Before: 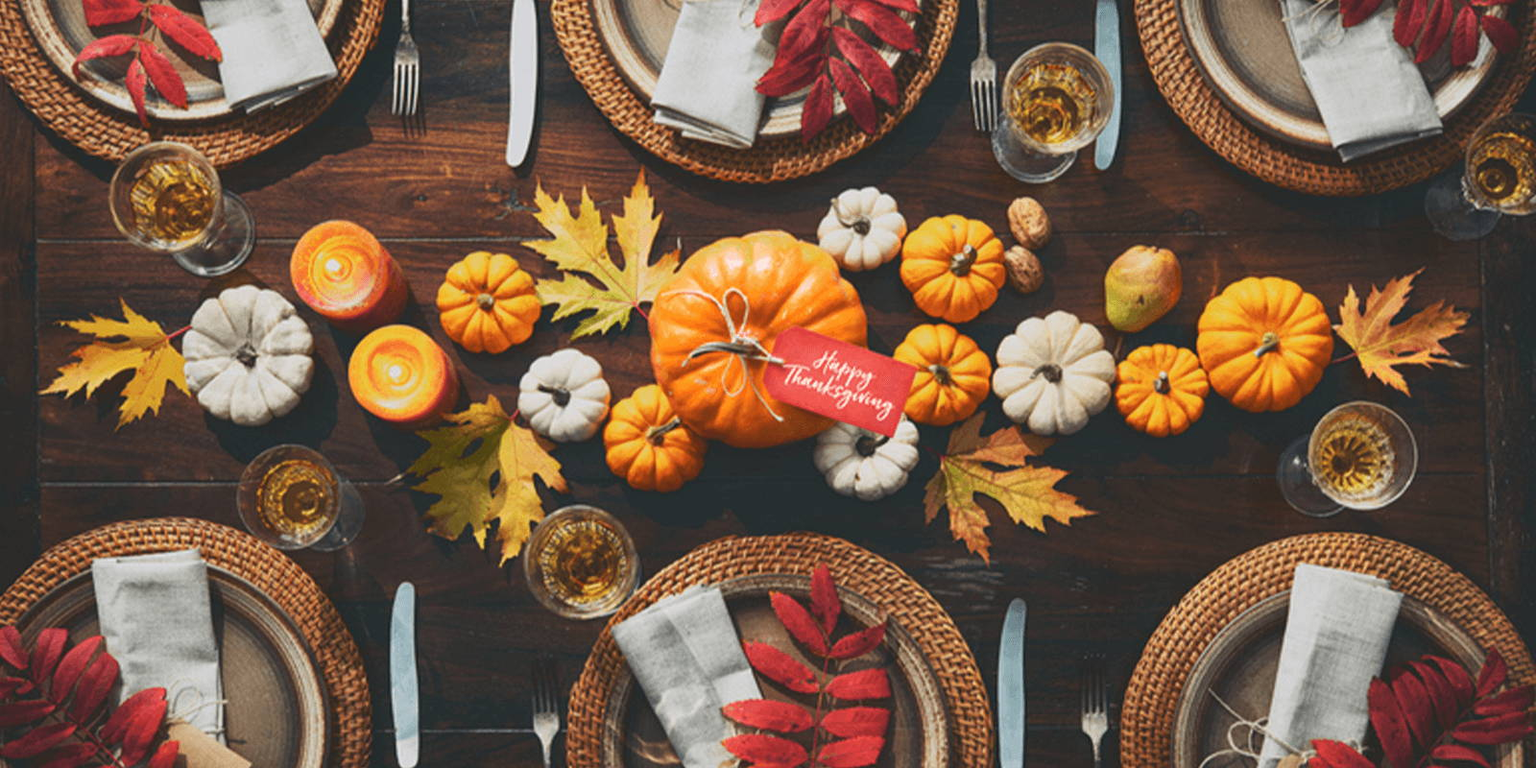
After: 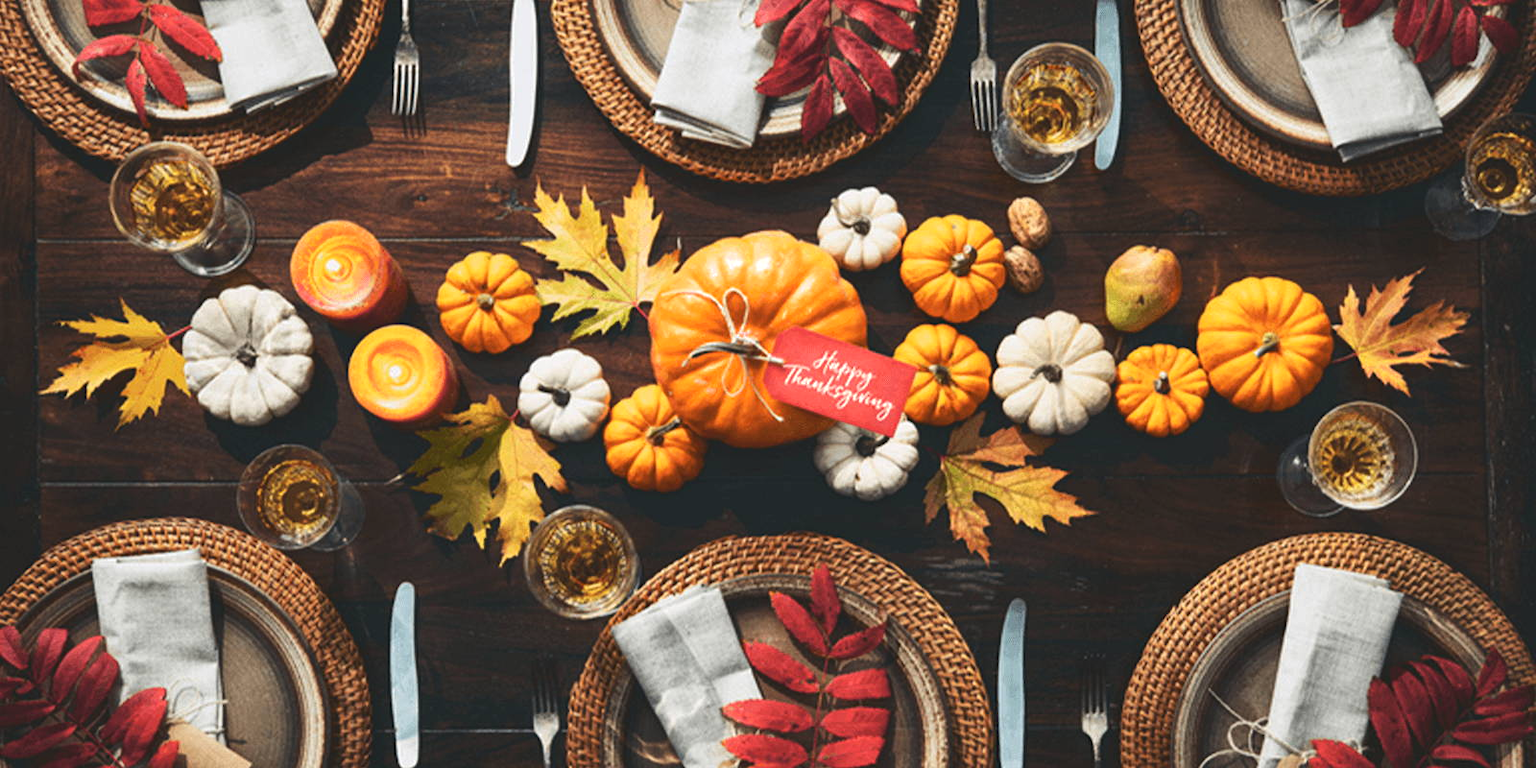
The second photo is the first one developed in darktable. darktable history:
tone equalizer: -8 EV -0.38 EV, -7 EV -0.385 EV, -6 EV -0.36 EV, -5 EV -0.242 EV, -3 EV 0.207 EV, -2 EV 0.304 EV, -1 EV 0.382 EV, +0 EV 0.413 EV, edges refinement/feathering 500, mask exposure compensation -1.57 EV, preserve details no
